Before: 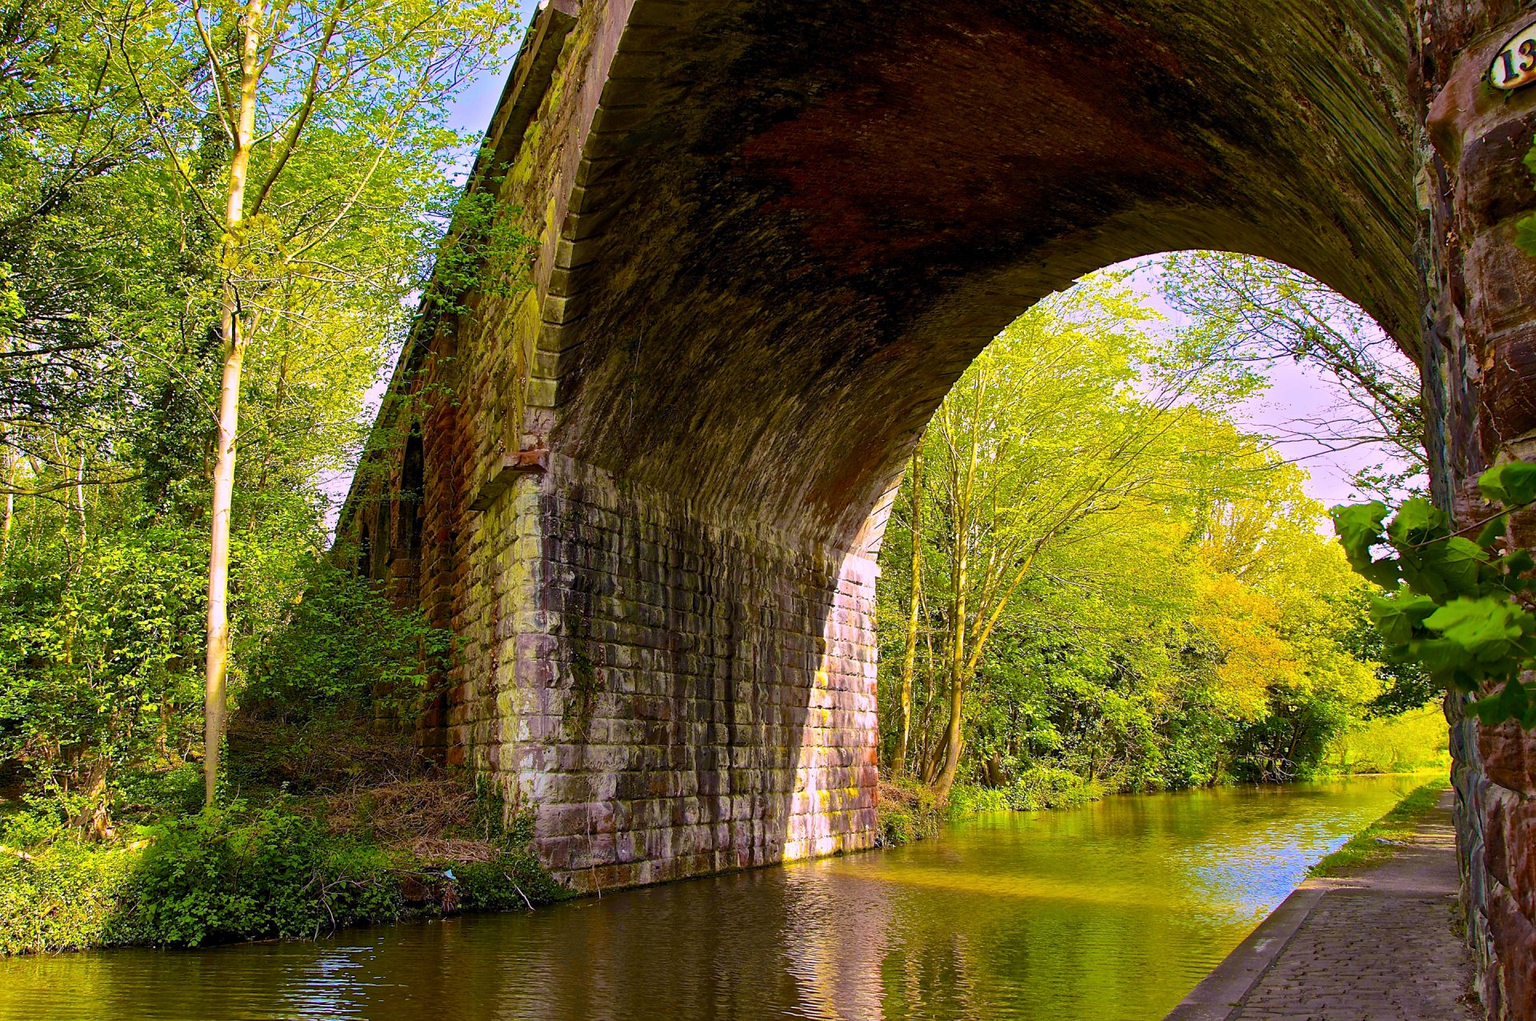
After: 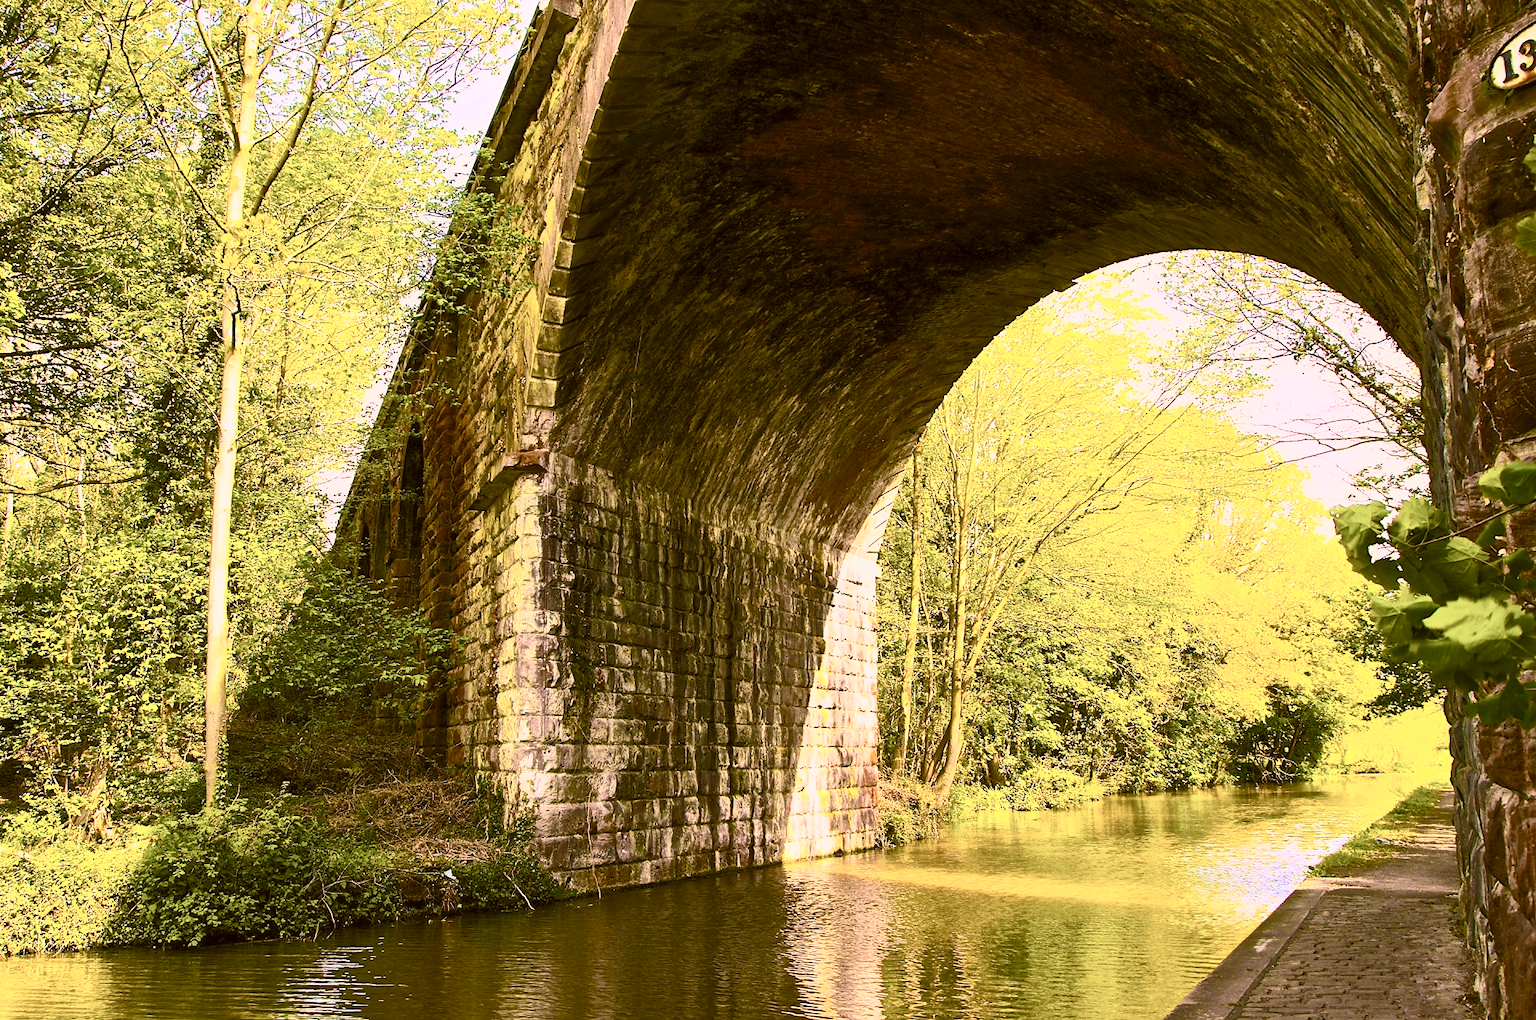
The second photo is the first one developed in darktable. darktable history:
color correction: highlights a* 8.67, highlights b* 15.56, shadows a* -0.681, shadows b* 26.13
contrast brightness saturation: contrast 0.565, brightness 0.565, saturation -0.348
